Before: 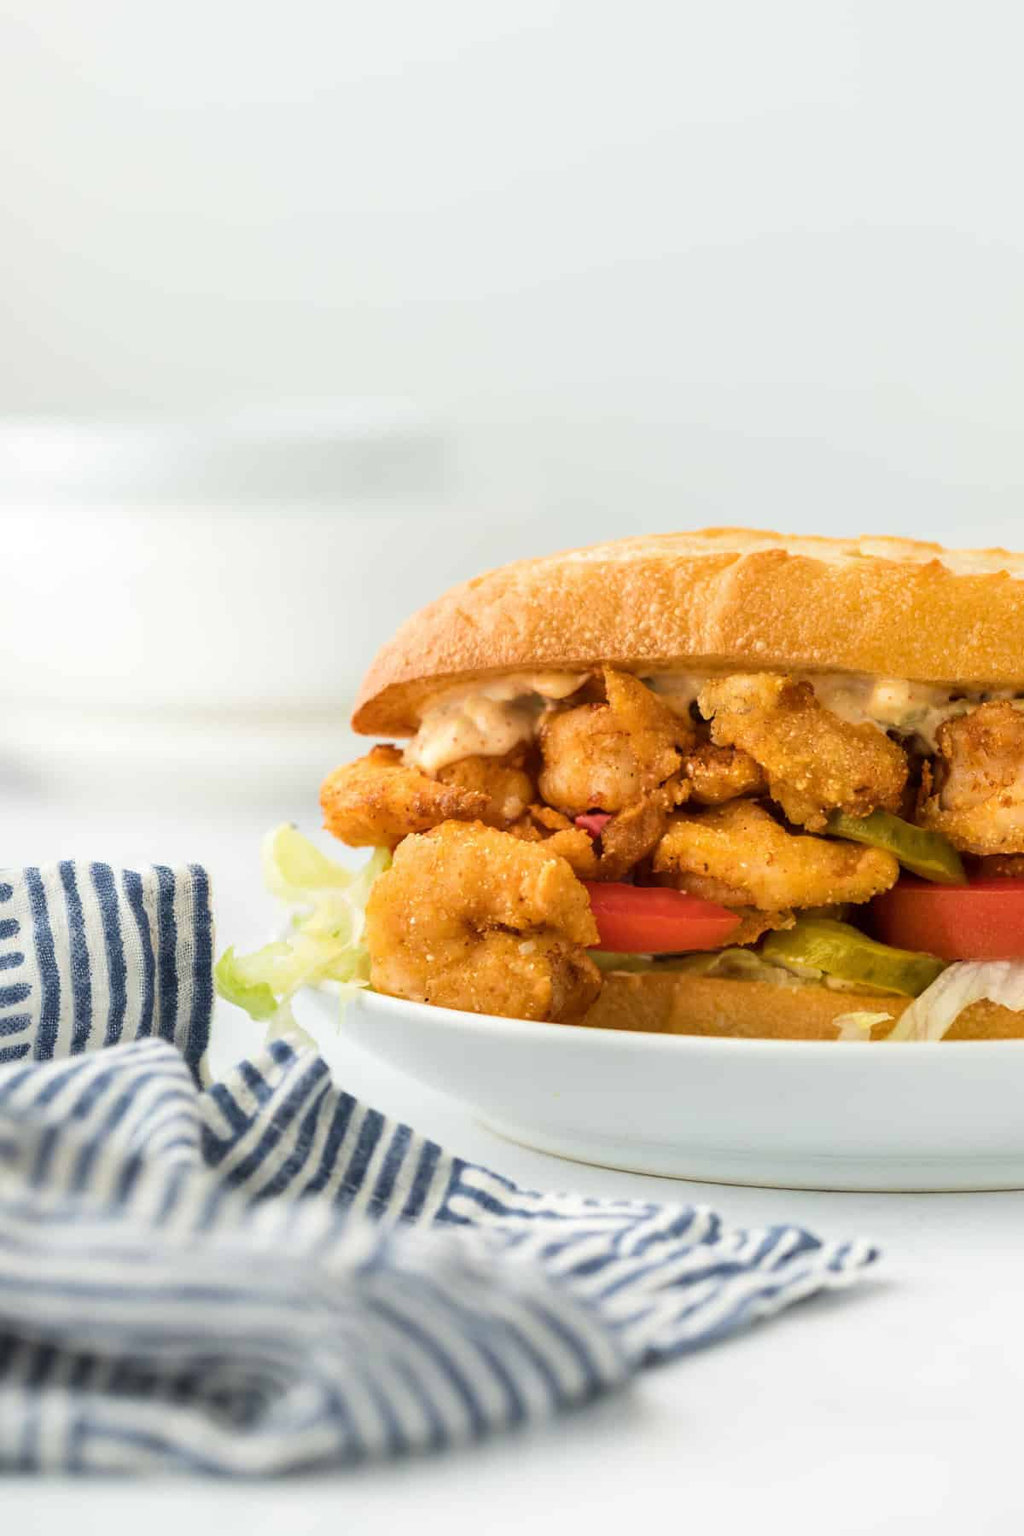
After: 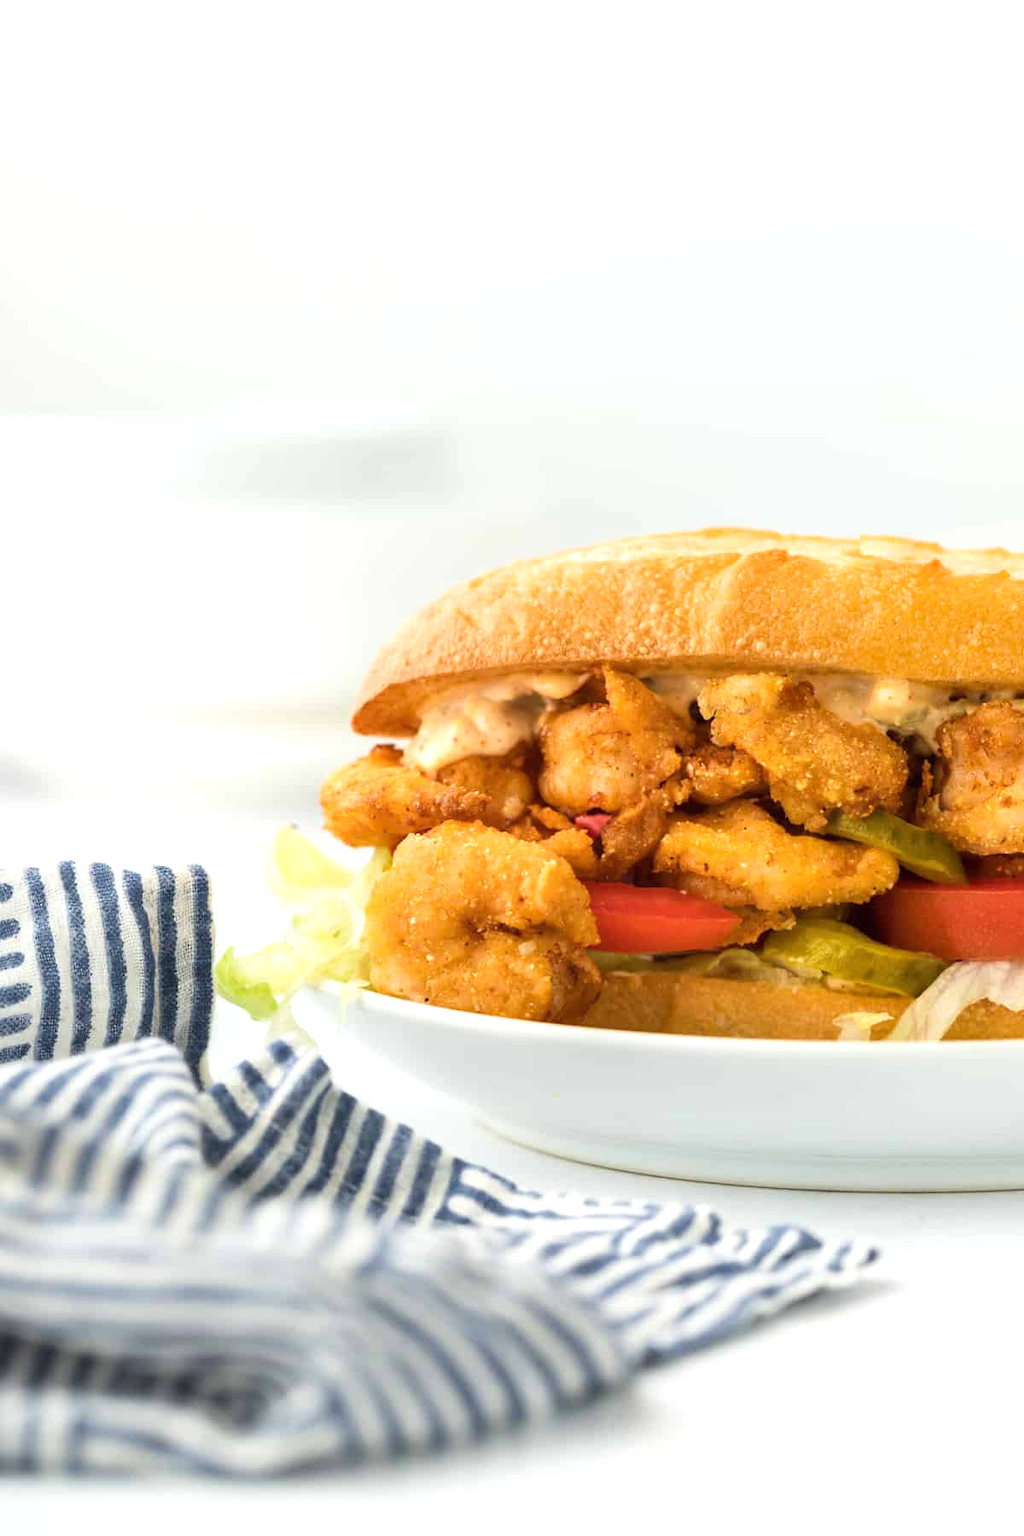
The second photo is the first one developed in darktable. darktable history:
exposure: black level correction 0, exposure 0.302 EV, compensate exposure bias true, compensate highlight preservation false
